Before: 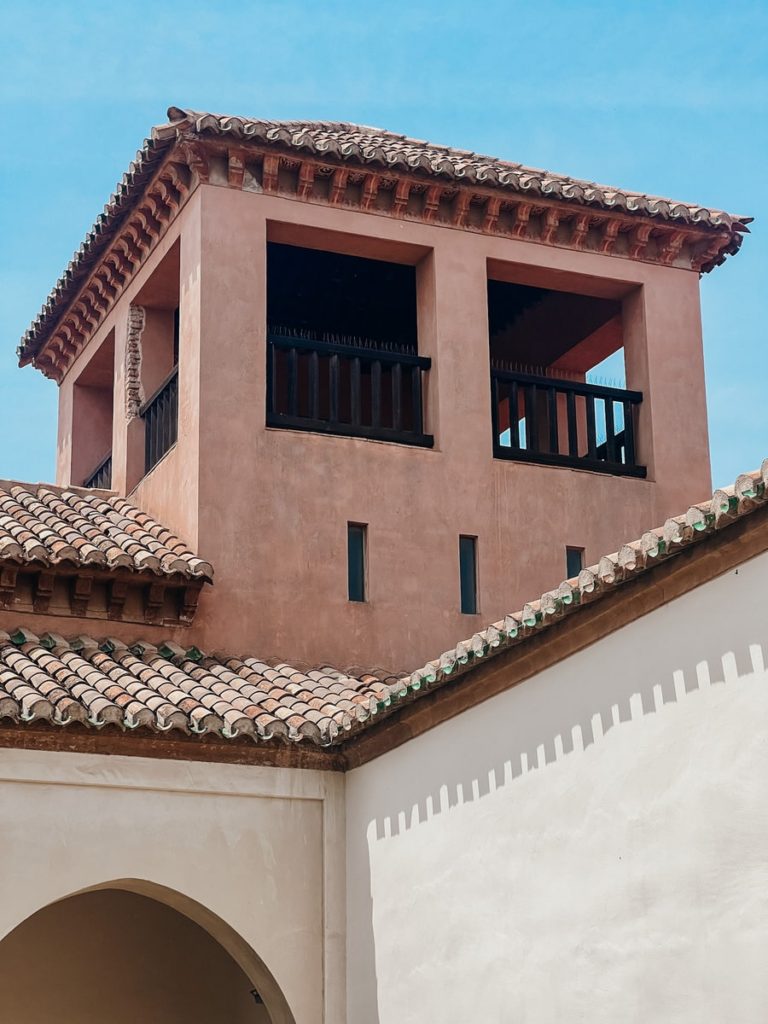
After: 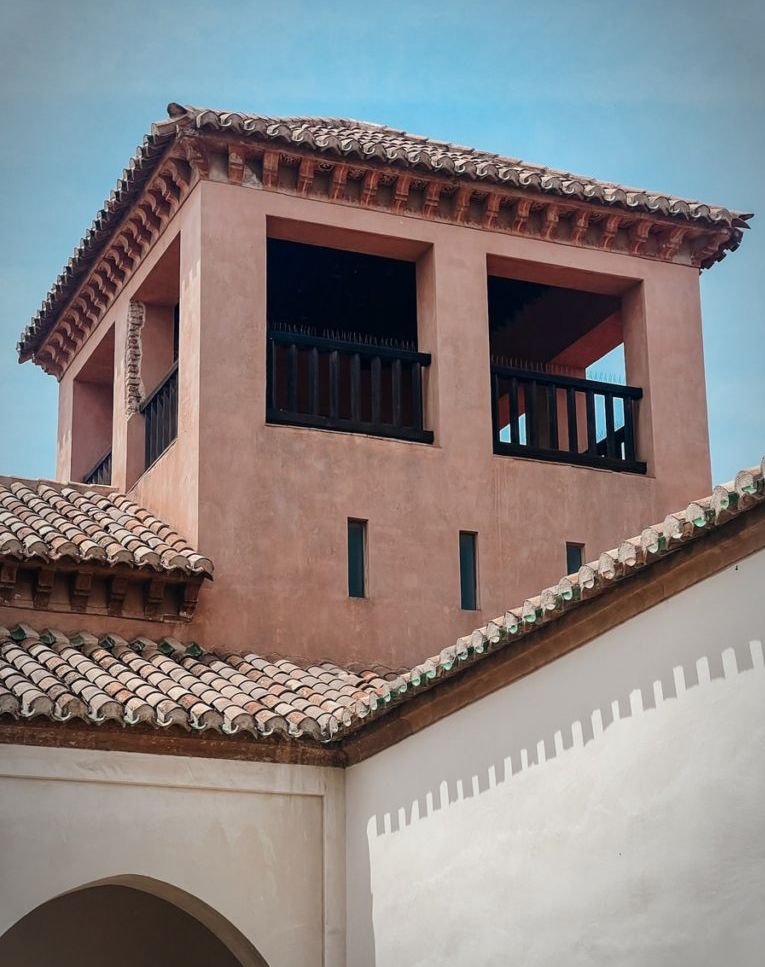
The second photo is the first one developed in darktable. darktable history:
crop: top 0.448%, right 0.264%, bottom 5.045%
vignetting: automatic ratio true
